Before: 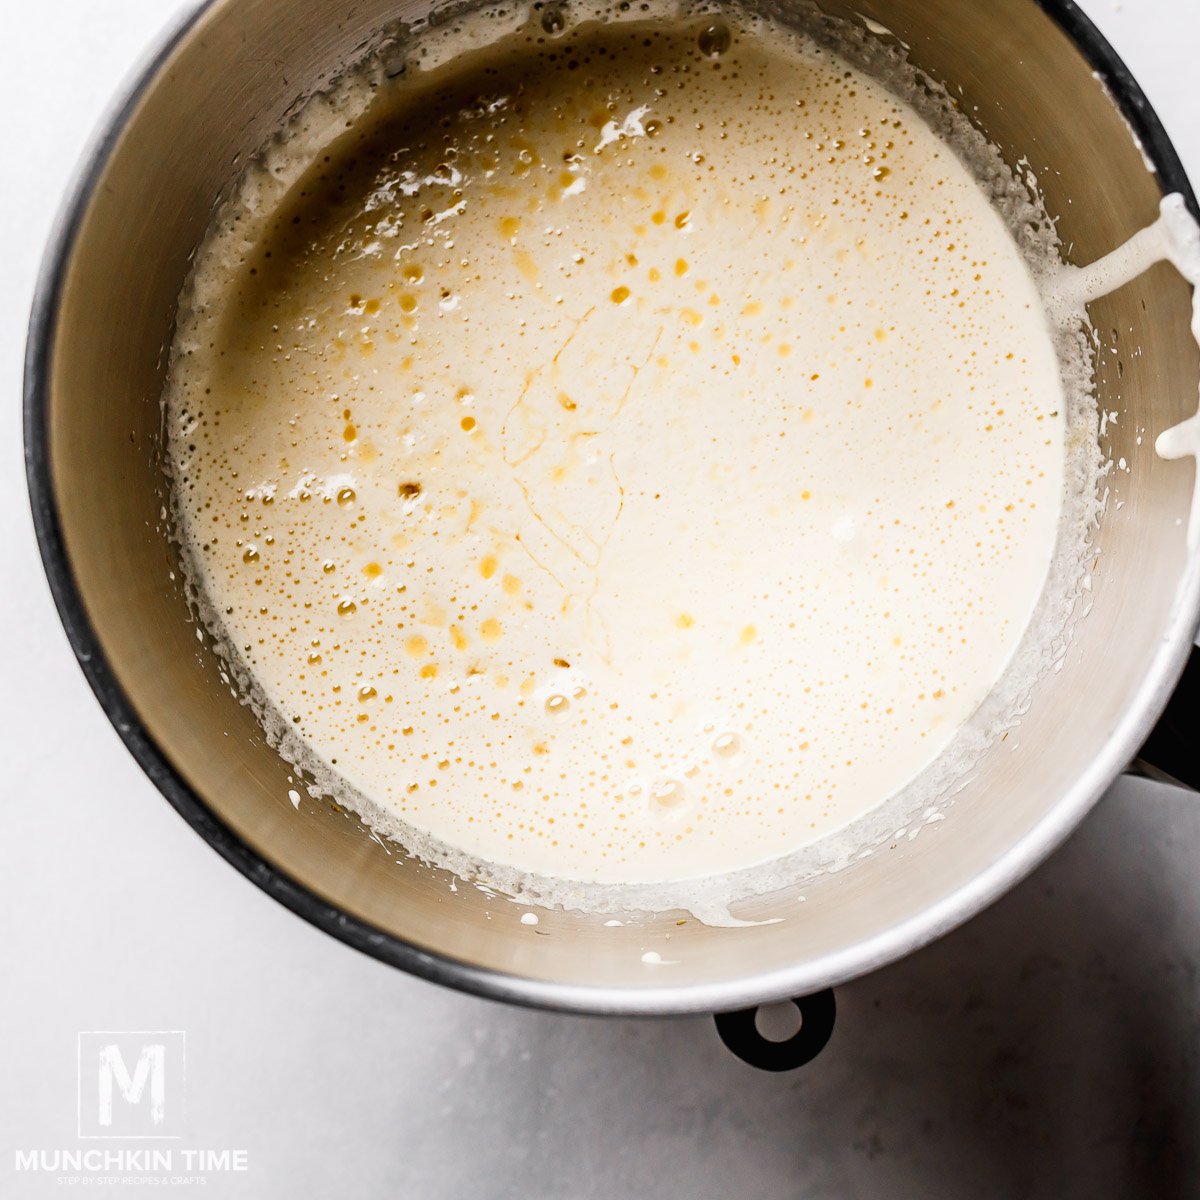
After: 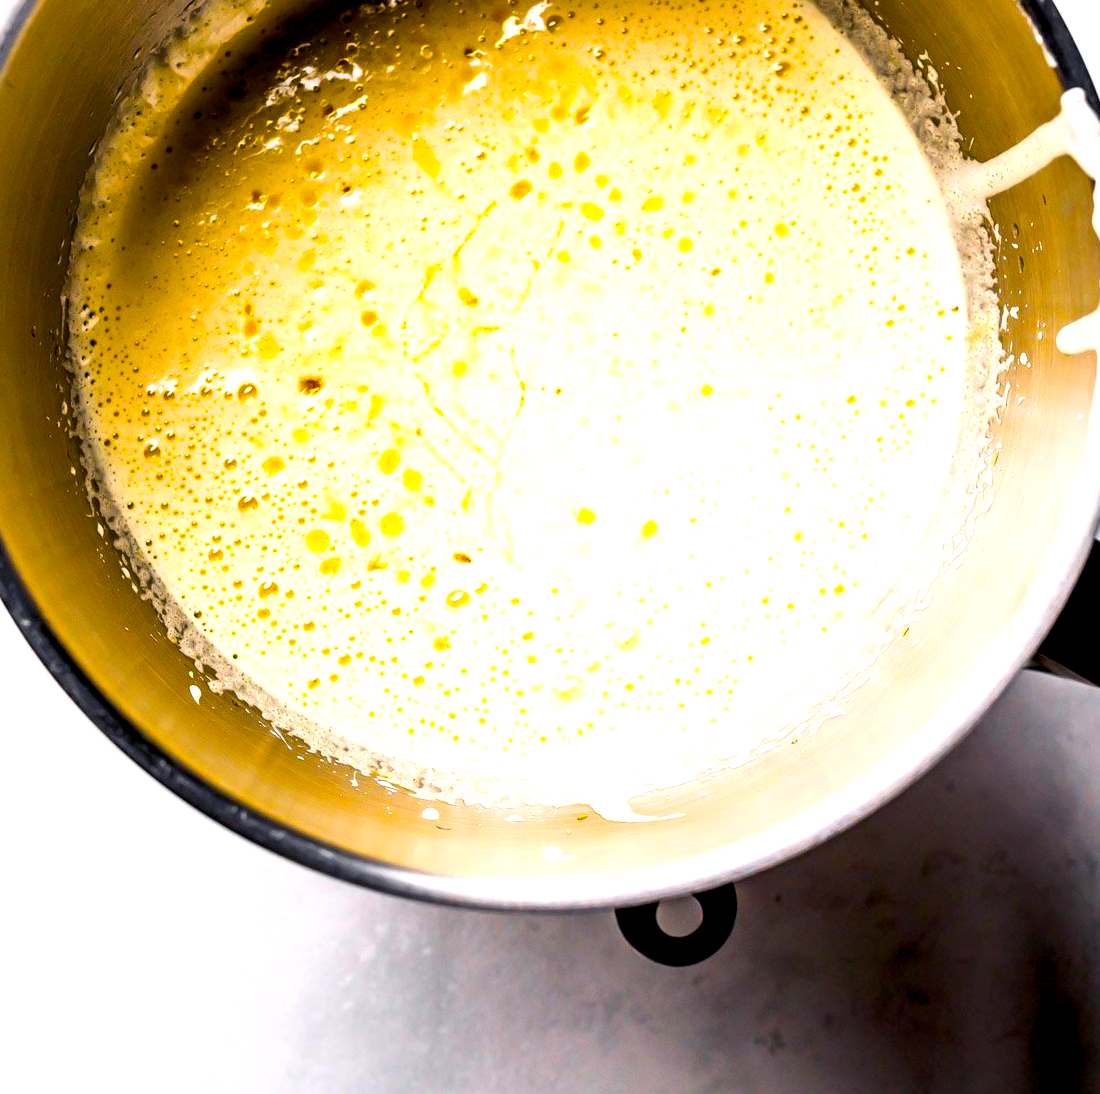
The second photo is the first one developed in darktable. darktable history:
exposure: exposure 0.668 EV, compensate highlight preservation false
crop and rotate: left 8.287%, top 8.772%
color balance rgb: shadows lift › luminance -21.913%, shadows lift › chroma 6.684%, shadows lift › hue 269.4°, global offset › luminance -0.89%, white fulcrum 1.01 EV, linear chroma grading › shadows -39.952%, linear chroma grading › highlights 40.117%, linear chroma grading › global chroma 45.582%, linear chroma grading › mid-tones -29.953%, perceptual saturation grading › global saturation 19.784%, global vibrance 20%
